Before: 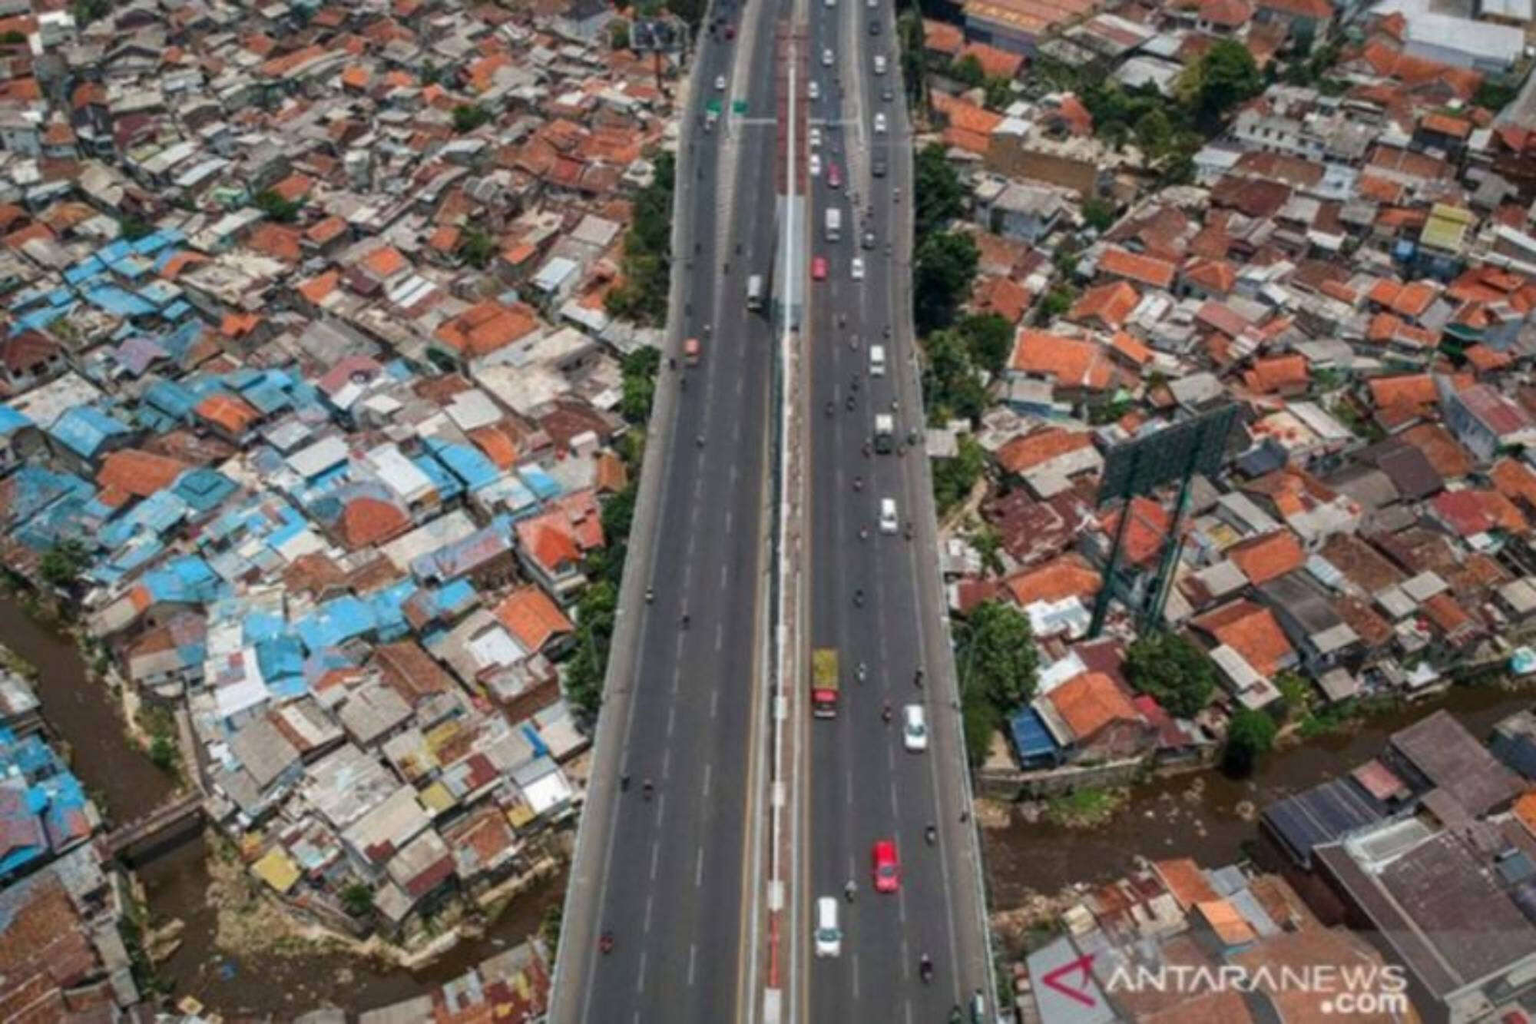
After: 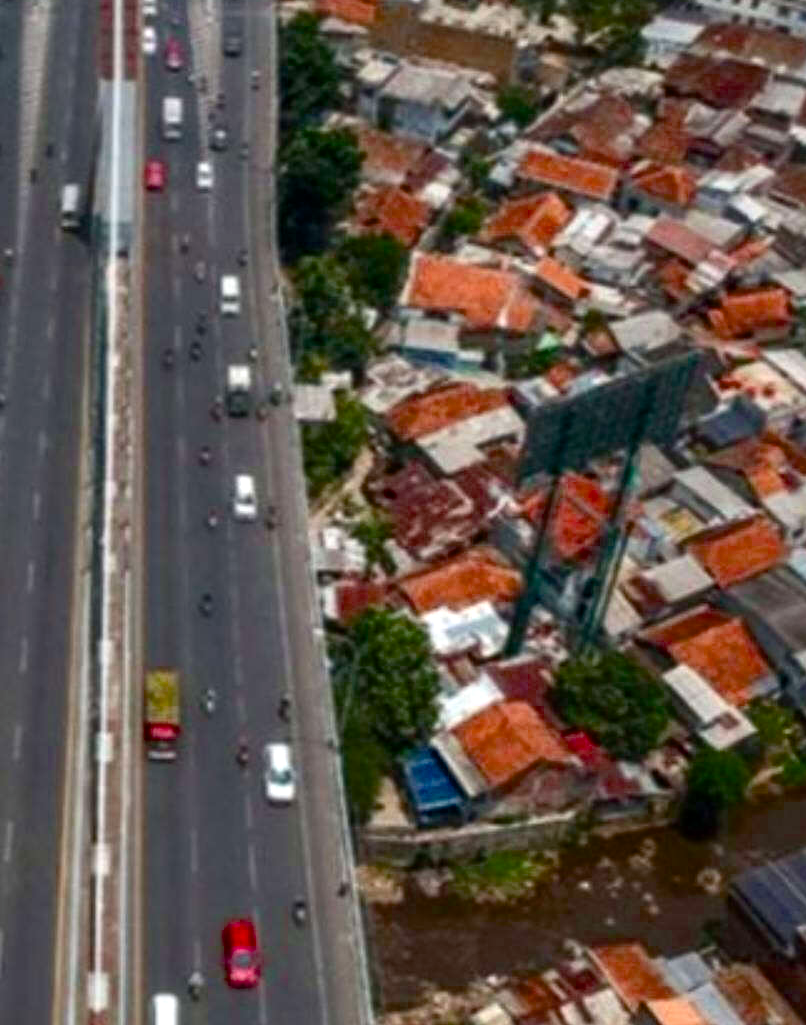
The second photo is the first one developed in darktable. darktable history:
color balance rgb: perceptual saturation grading › global saturation 20%, perceptual saturation grading › highlights -25.375%, perceptual saturation grading › shadows 25.513%, perceptual brilliance grading › global brilliance 15.129%, perceptual brilliance grading › shadows -34.992%, saturation formula JzAzBz (2021)
crop: left 45.634%, top 13.099%, right 14.053%, bottom 9.958%
